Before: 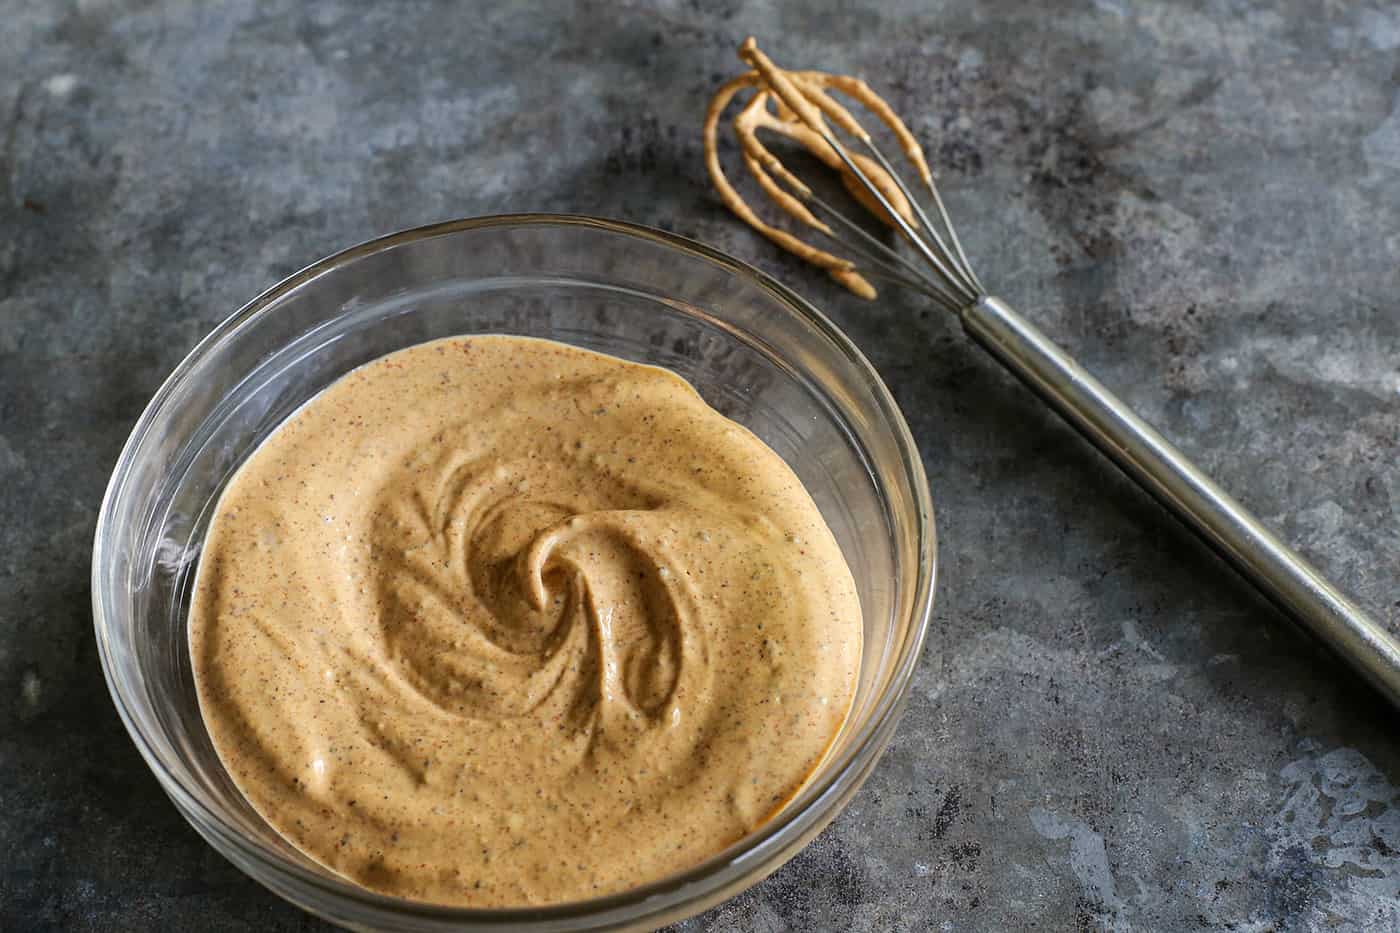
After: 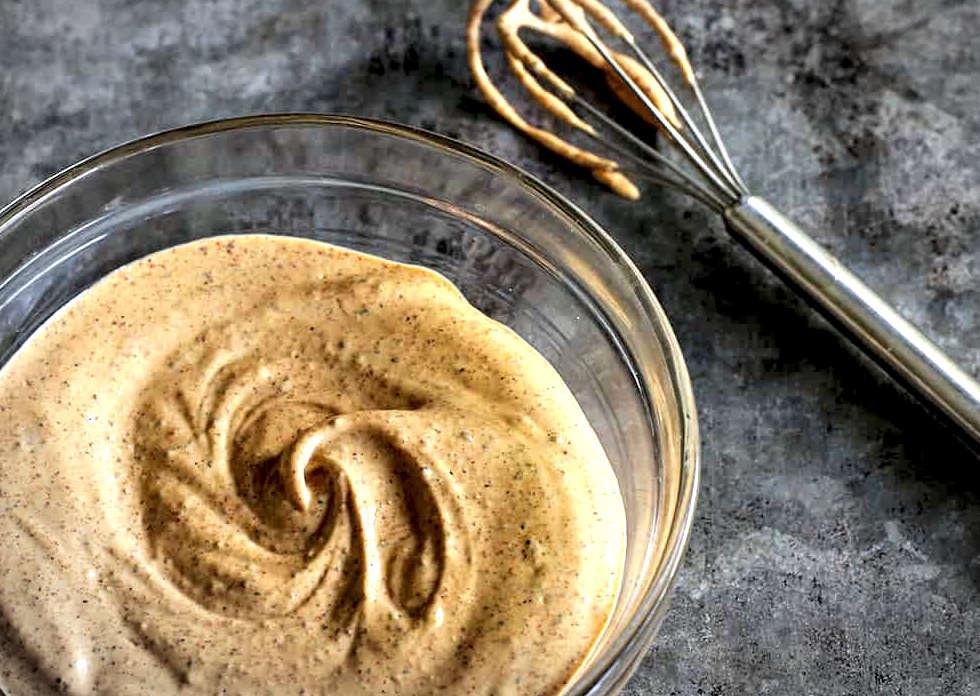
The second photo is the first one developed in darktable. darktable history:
crop and rotate: left 16.976%, top 10.931%, right 13%, bottom 14.446%
contrast brightness saturation: contrast 0.054, brightness 0.061, saturation 0.014
exposure: exposure 0.201 EV, compensate exposure bias true, compensate highlight preservation false
local contrast: highlights 107%, shadows 102%, detail 119%, midtone range 0.2
vignetting: fall-off radius 69.82%, brightness -0.442, saturation -0.686, automatic ratio true
color correction: highlights a* -0.091, highlights b* 0.12
contrast equalizer: y [[0.6 ×6], [0.55 ×6], [0 ×6], [0 ×6], [0 ×6]]
